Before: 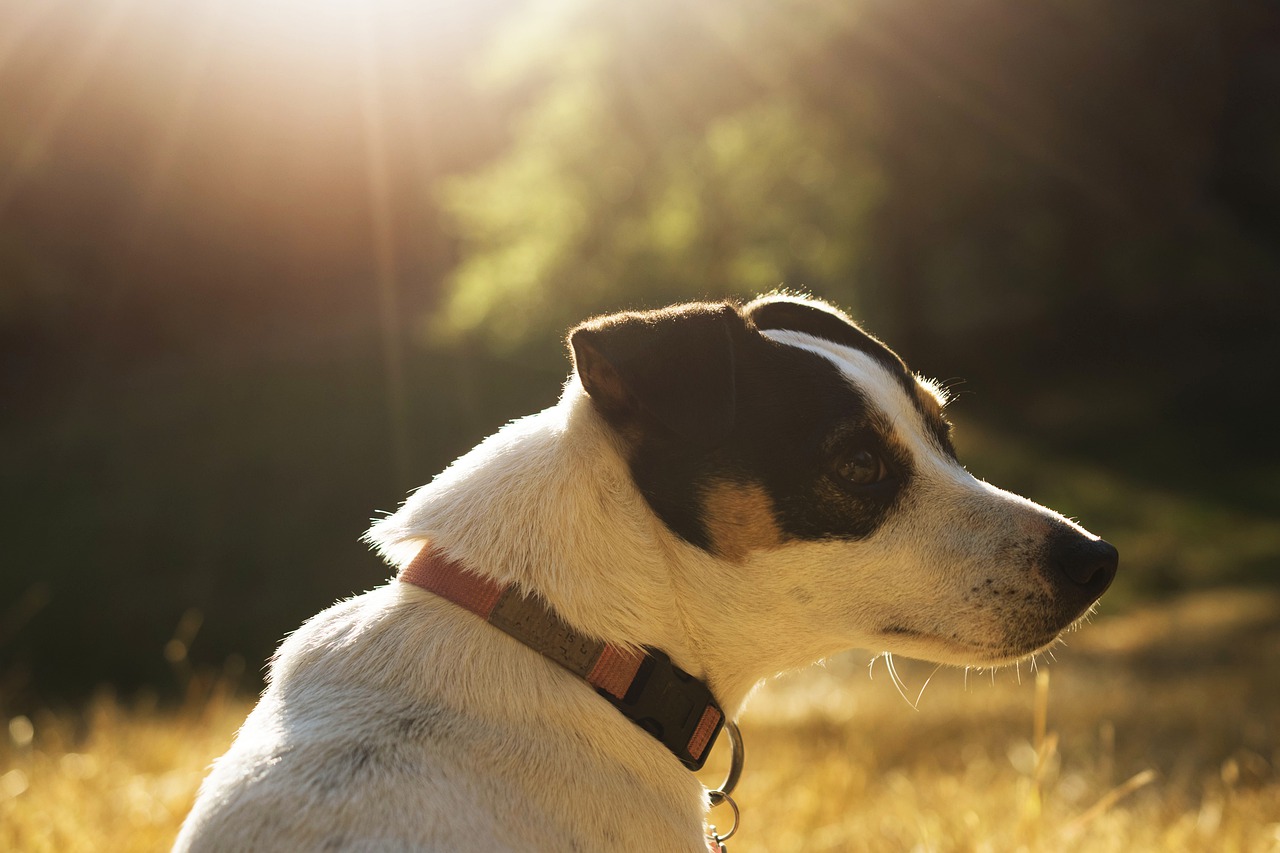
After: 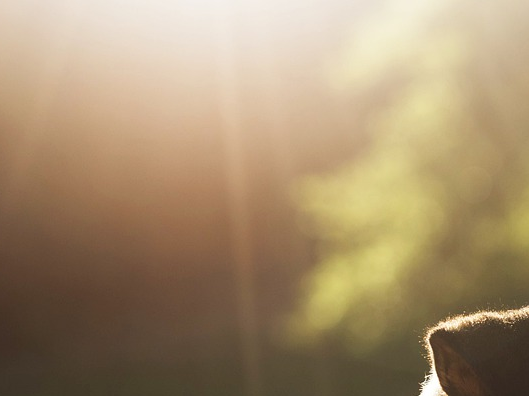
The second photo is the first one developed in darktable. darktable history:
crop and rotate: left 11.136%, top 0.105%, right 47.474%, bottom 53.423%
